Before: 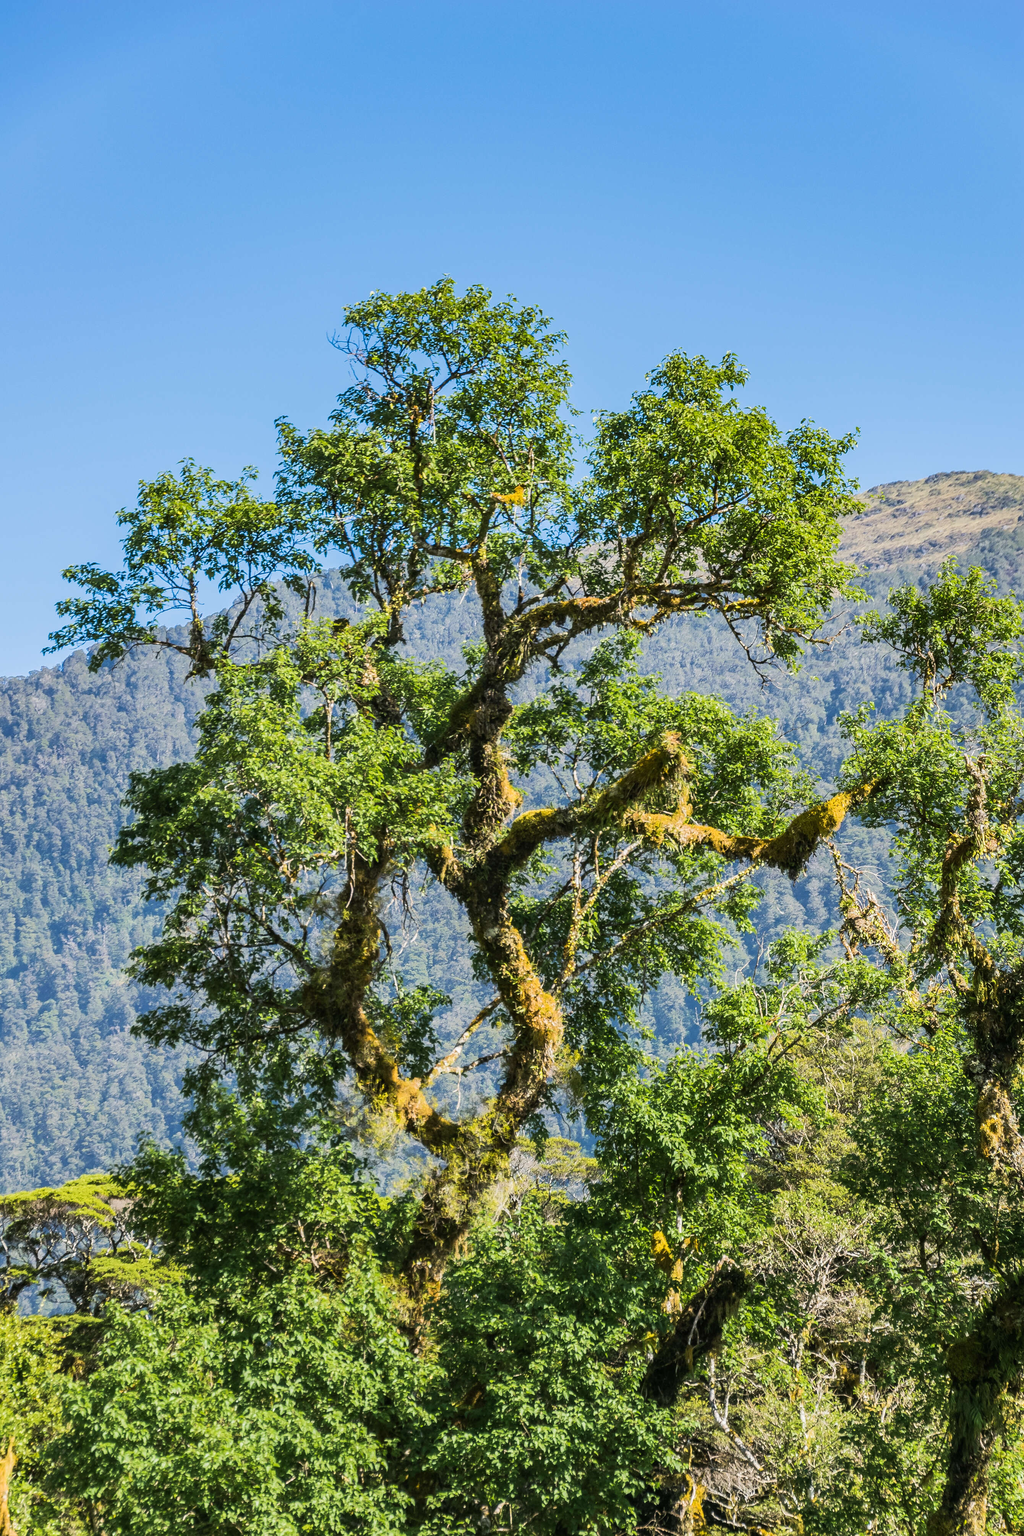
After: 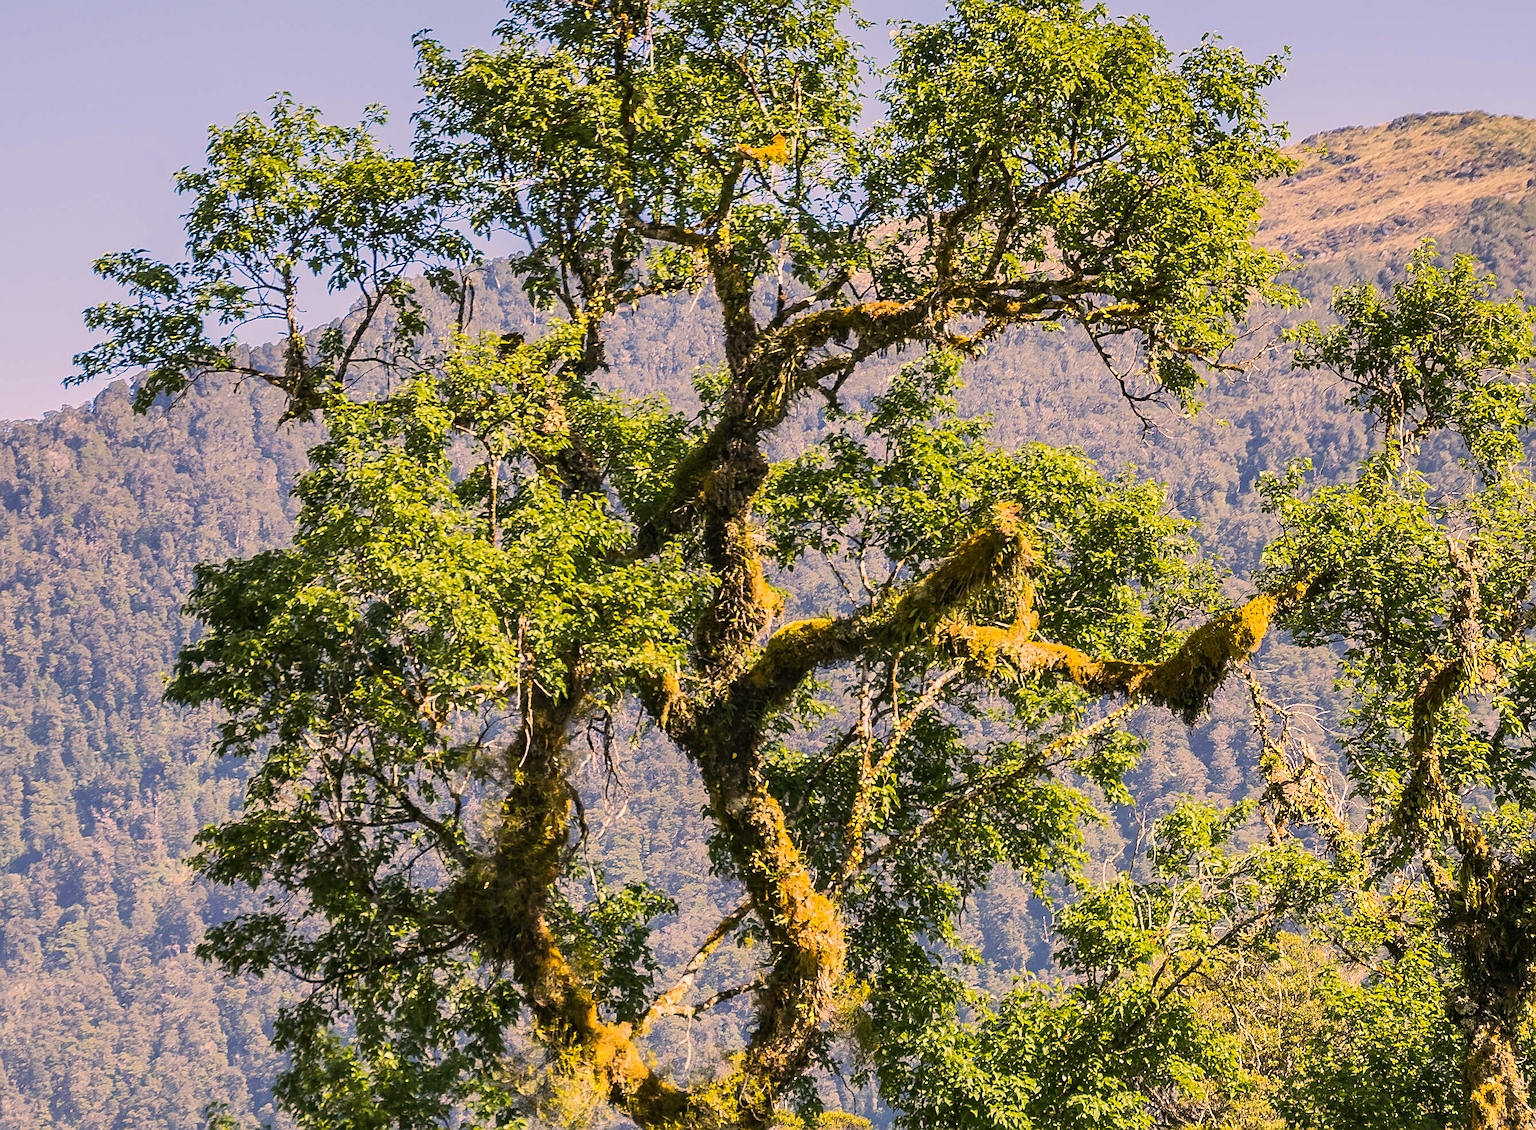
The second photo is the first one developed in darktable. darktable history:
crop and rotate: top 25.837%, bottom 25.069%
sharpen: on, module defaults
color correction: highlights a* 17.86, highlights b* 19.05
